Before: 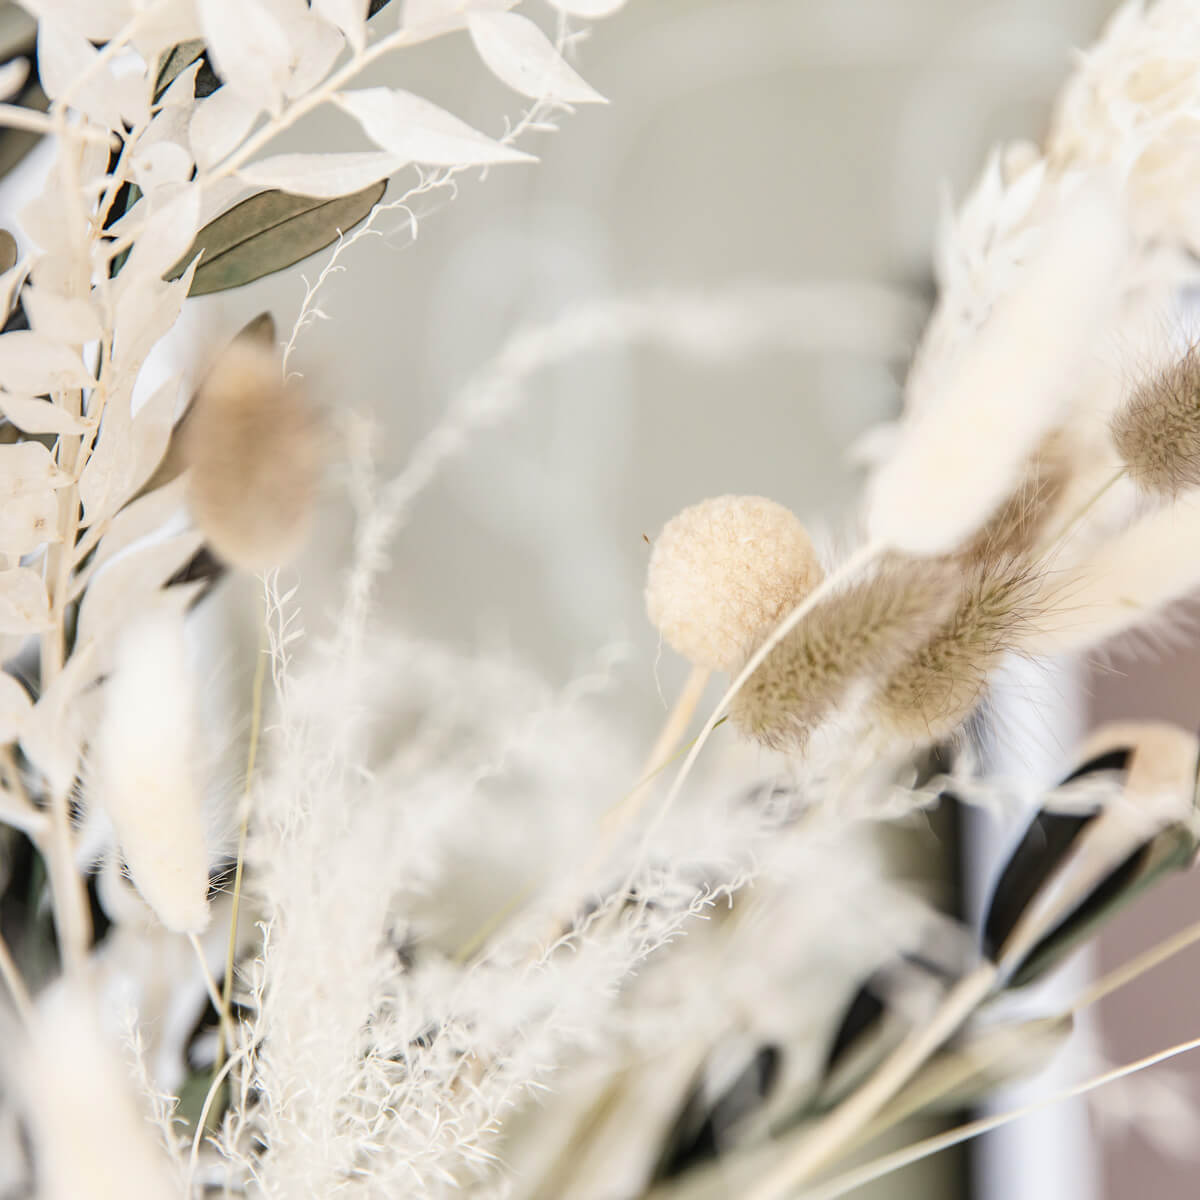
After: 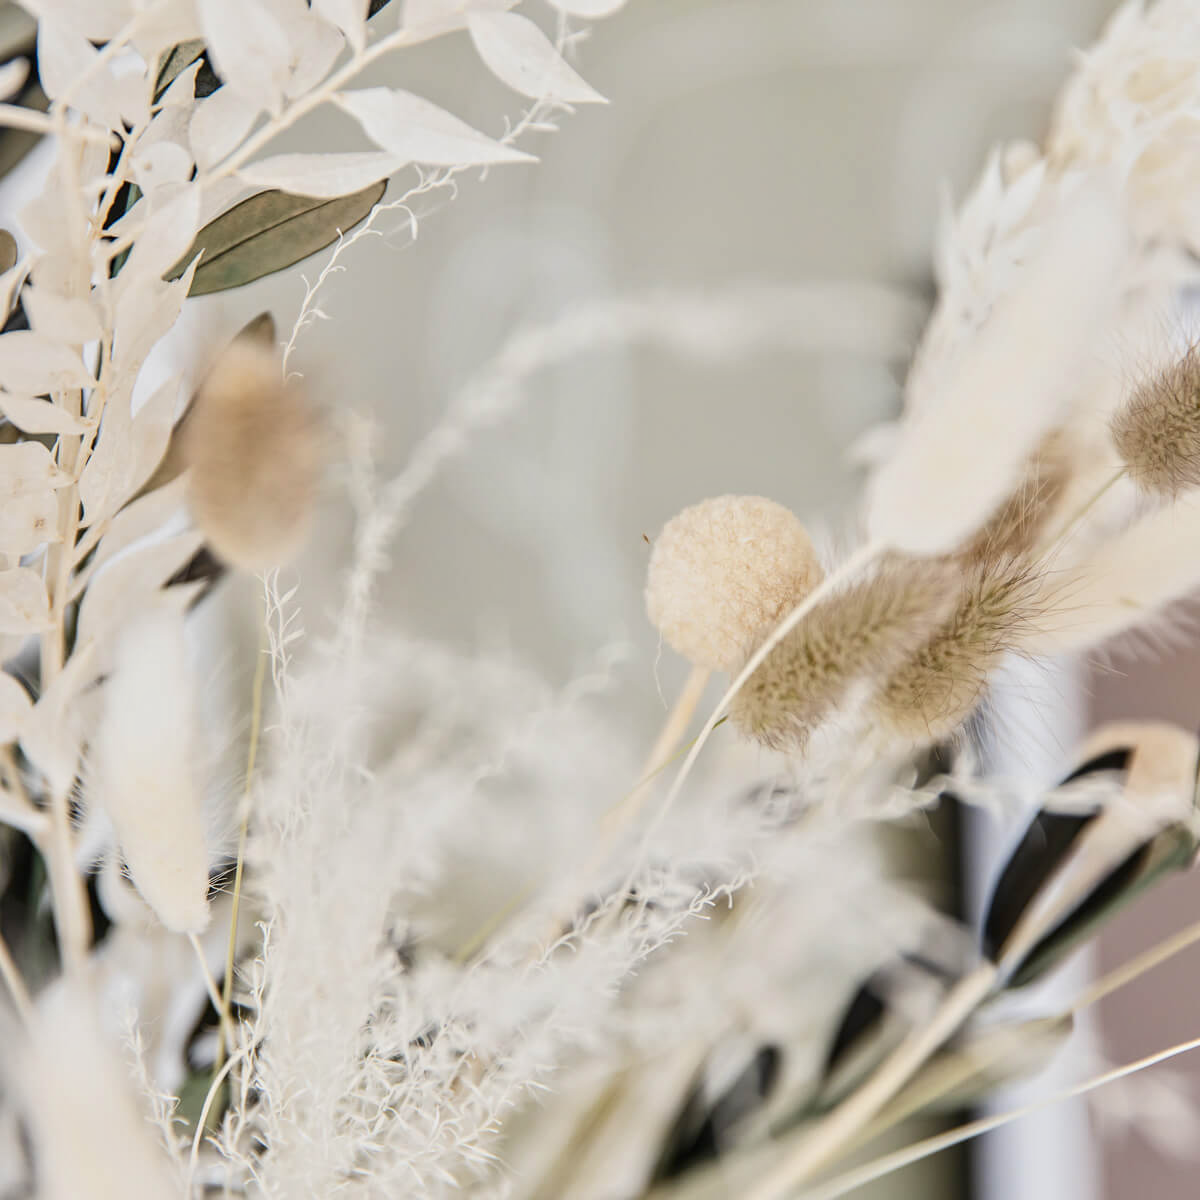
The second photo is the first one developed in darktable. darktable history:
contrast brightness saturation: contrast 0.03, brightness -0.04
tone equalizer: -8 EV -0.002 EV, -7 EV 0.005 EV, -6 EV -0.009 EV, -5 EV 0.011 EV, -4 EV -0.012 EV, -3 EV 0.007 EV, -2 EV -0.062 EV, -1 EV -0.293 EV, +0 EV -0.582 EV, smoothing diameter 2%, edges refinement/feathering 20, mask exposure compensation -1.57 EV, filter diffusion 5
